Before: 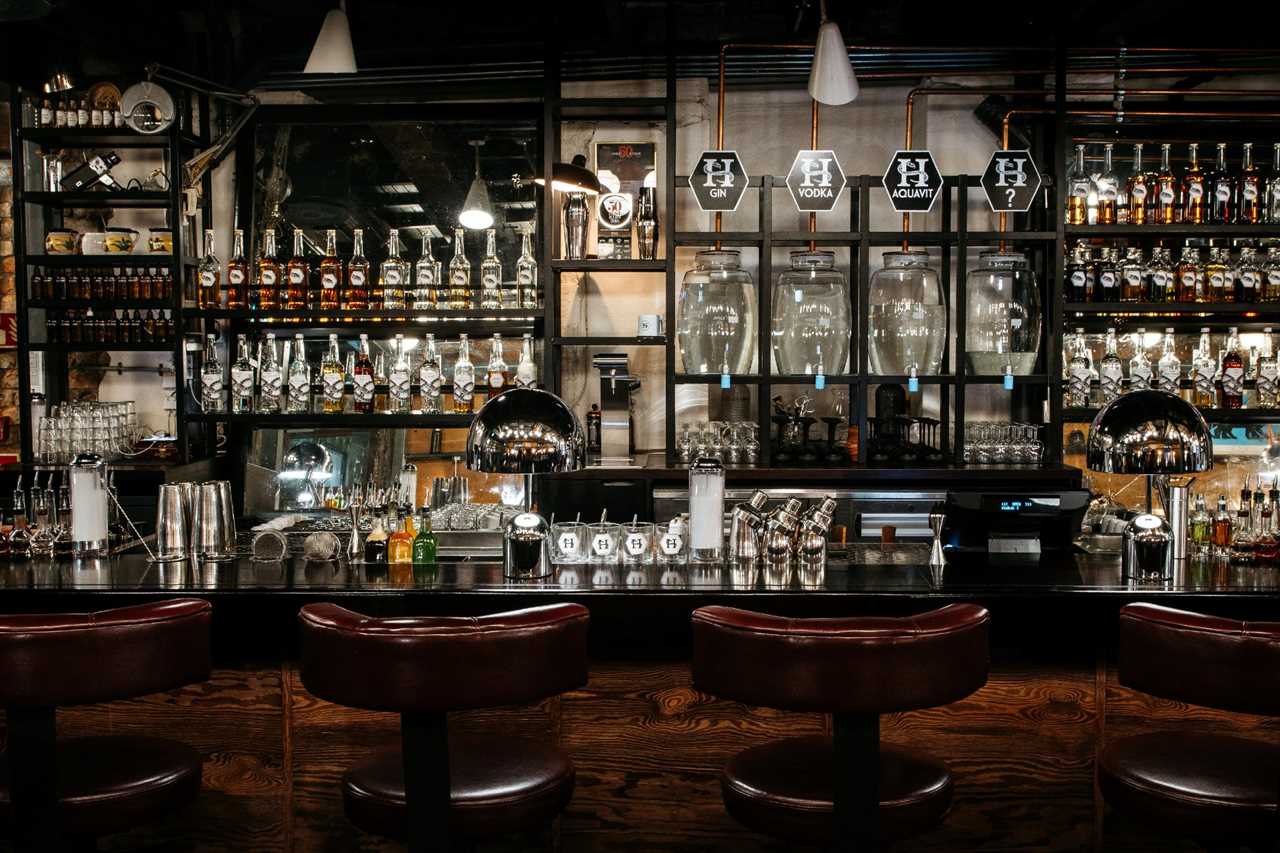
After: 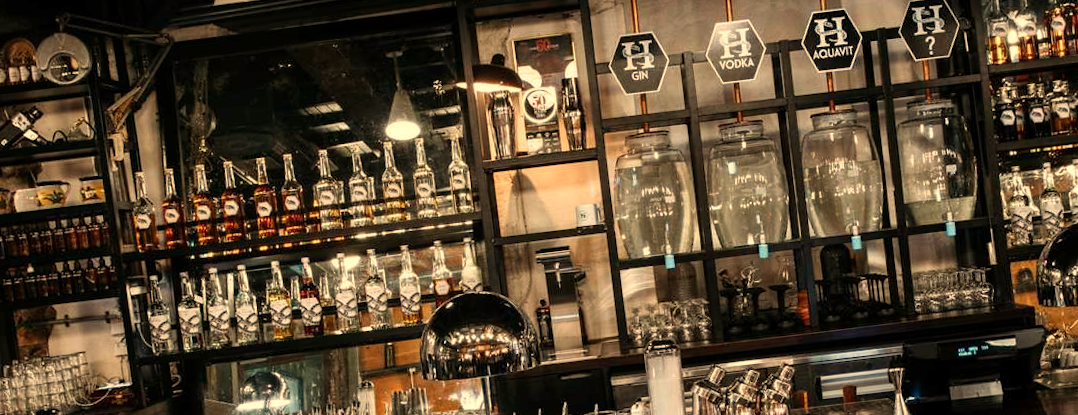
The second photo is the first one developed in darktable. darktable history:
white balance: red 1.138, green 0.996, blue 0.812
crop: left 7.036%, top 18.398%, right 14.379%, bottom 40.043%
rotate and perspective: rotation -6.83°, automatic cropping off
